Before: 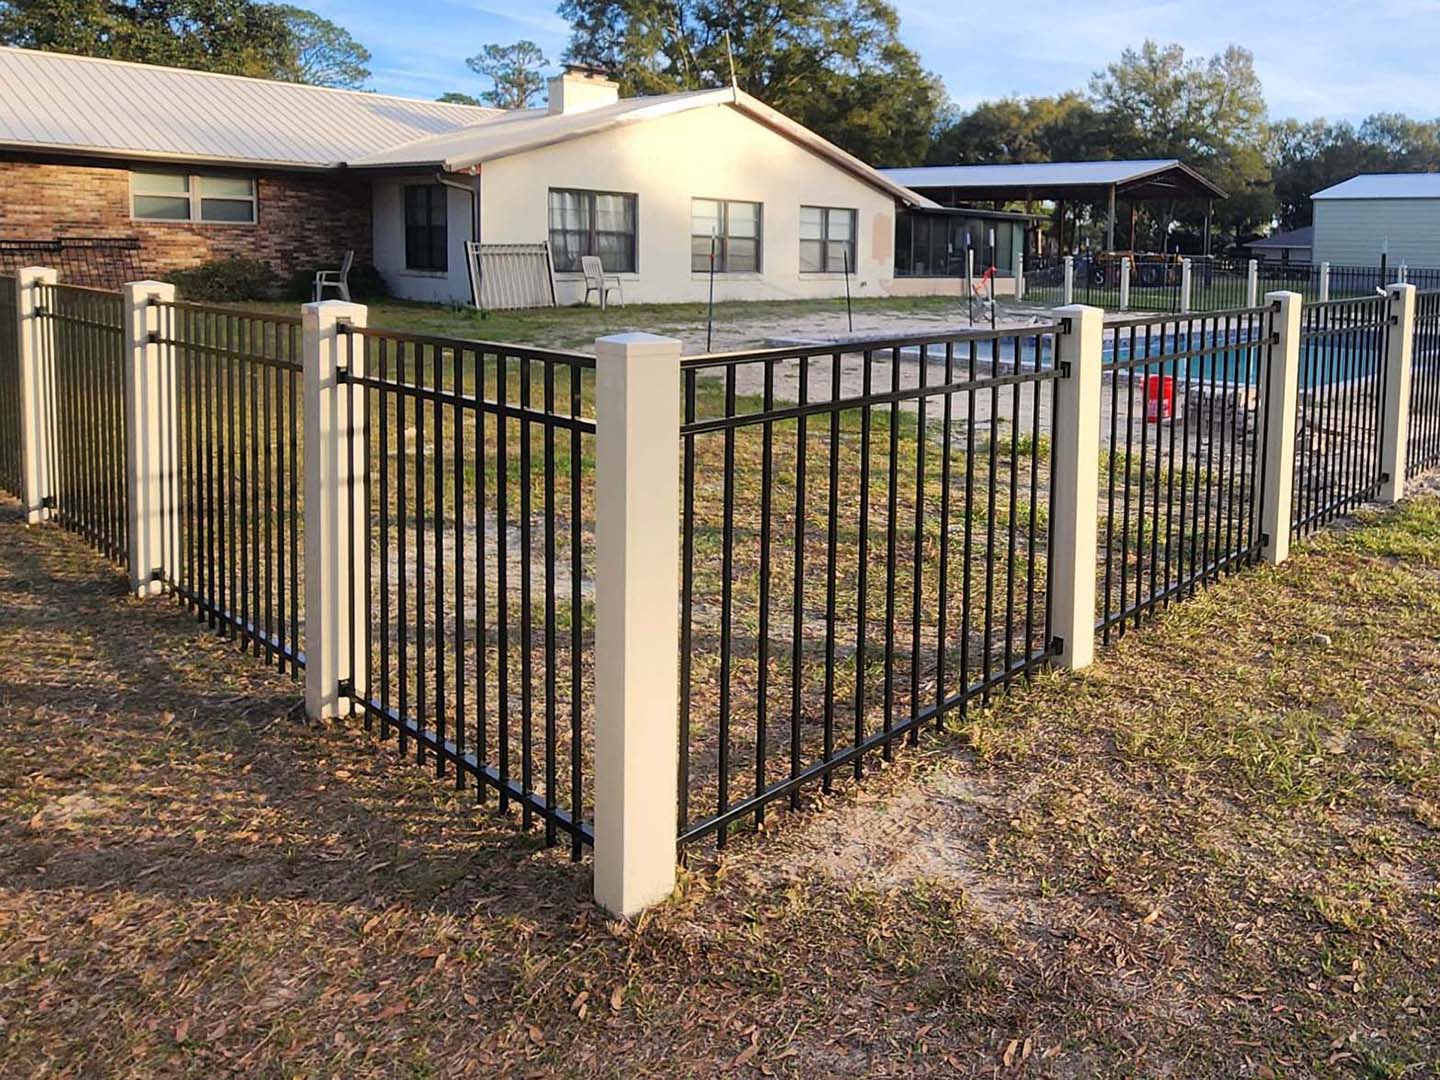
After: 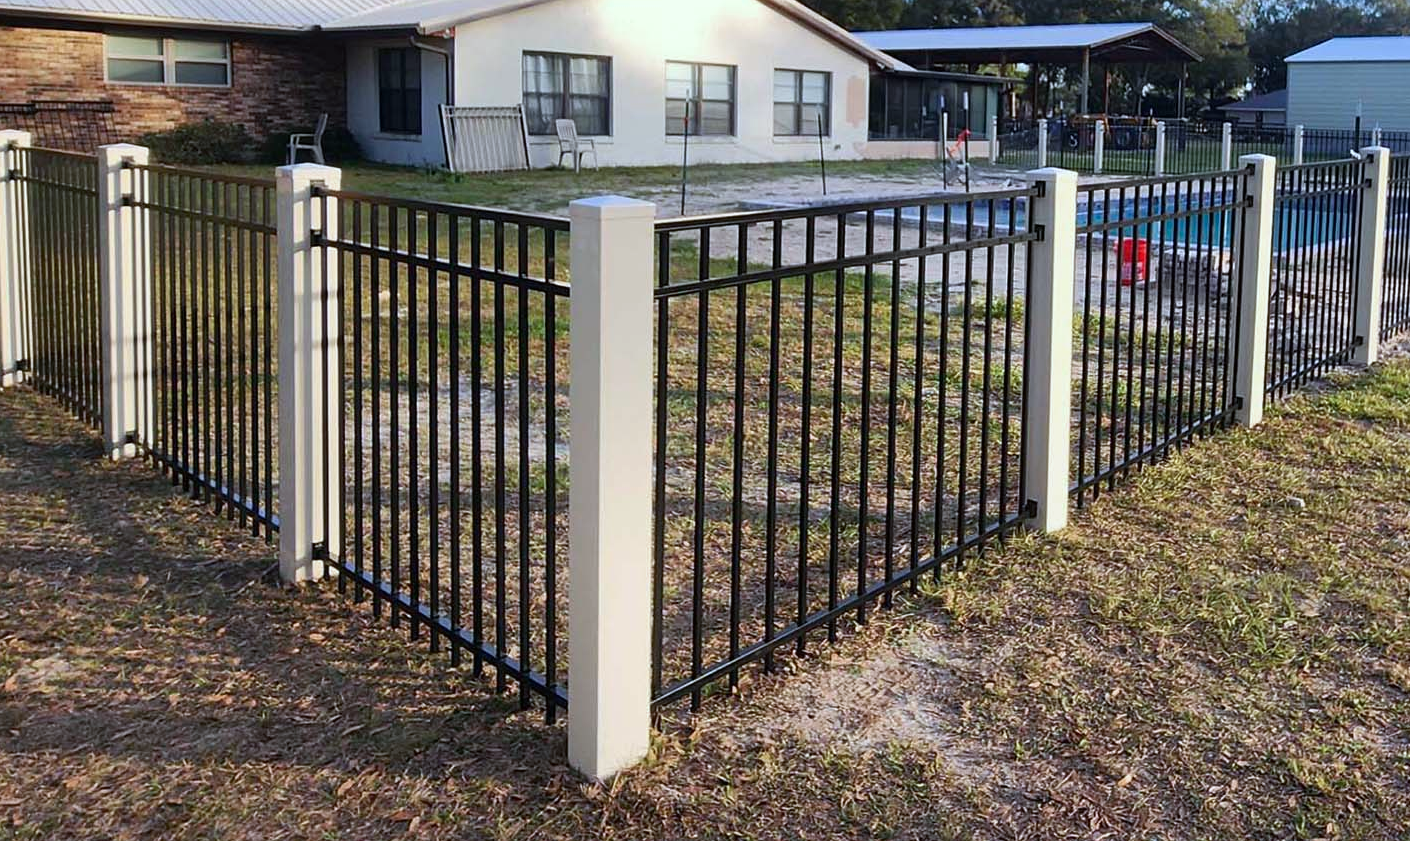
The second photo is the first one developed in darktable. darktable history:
color calibration: x 0.37, y 0.382, temperature 4313.32 K
crop and rotate: left 1.814%, top 12.818%, right 0.25%, bottom 9.225%
contrast brightness saturation: contrast 0.03, brightness -0.04
